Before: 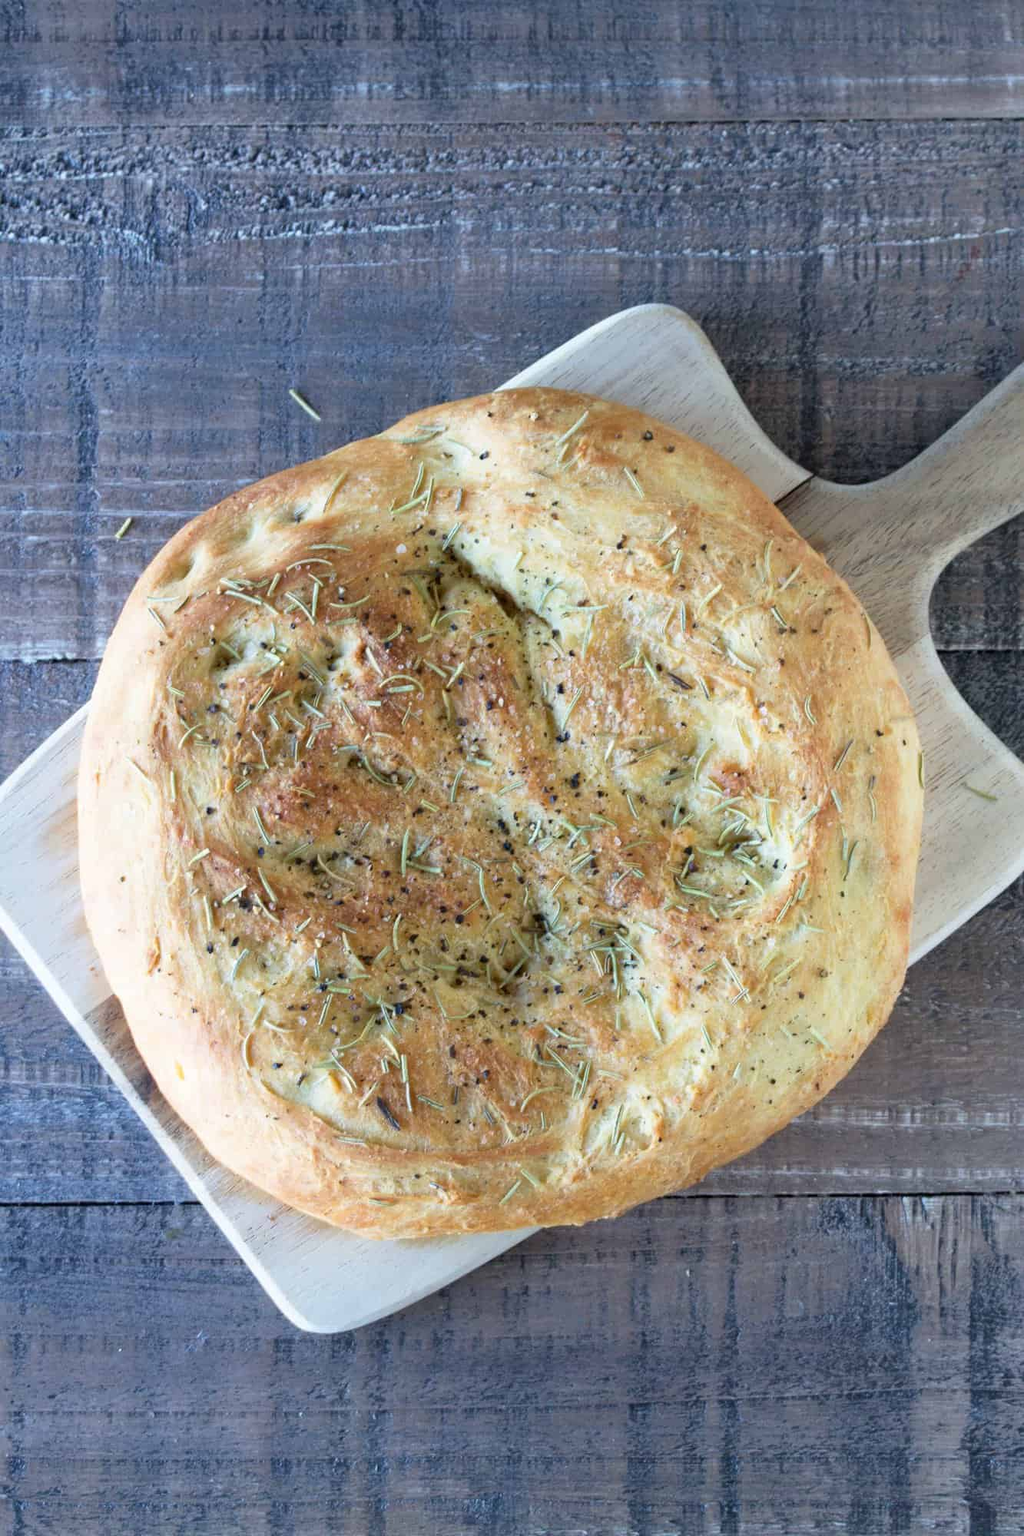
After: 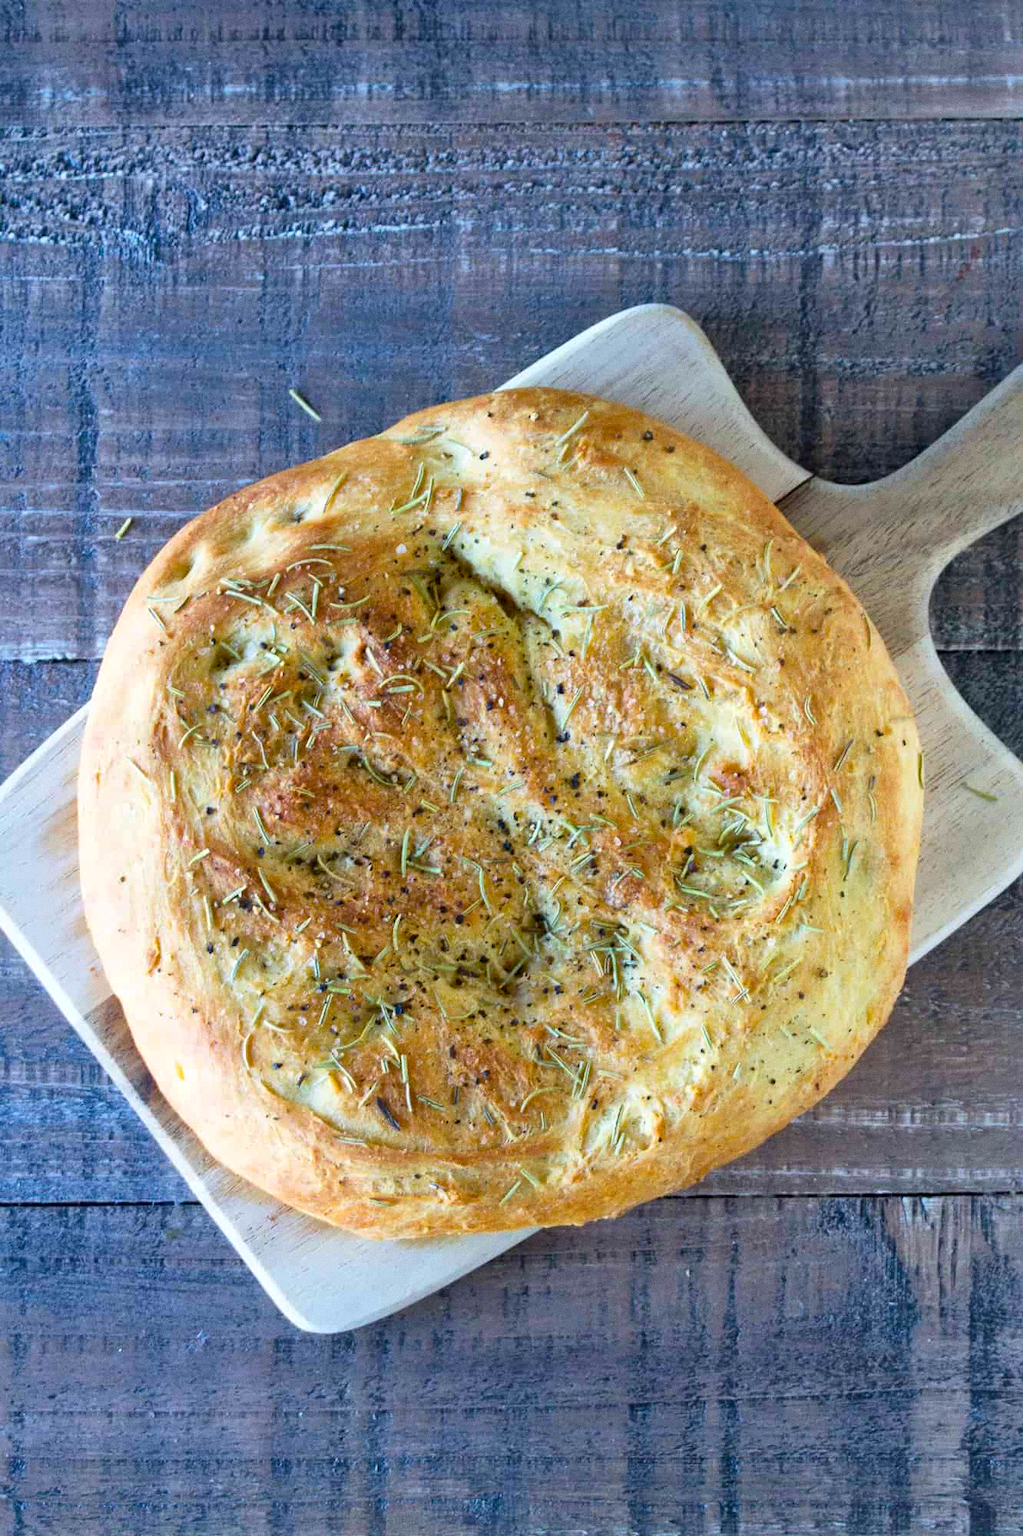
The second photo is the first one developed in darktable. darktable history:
tone equalizer: -7 EV 0.18 EV, -6 EV 0.12 EV, -5 EV 0.08 EV, -4 EV 0.04 EV, -2 EV -0.02 EV, -1 EV -0.04 EV, +0 EV -0.06 EV, luminance estimator HSV value / RGB max
grain: coarseness 0.09 ISO
local contrast: mode bilateral grid, contrast 20, coarseness 50, detail 132%, midtone range 0.2
color balance rgb: linear chroma grading › global chroma 13.3%, global vibrance 41.49%
